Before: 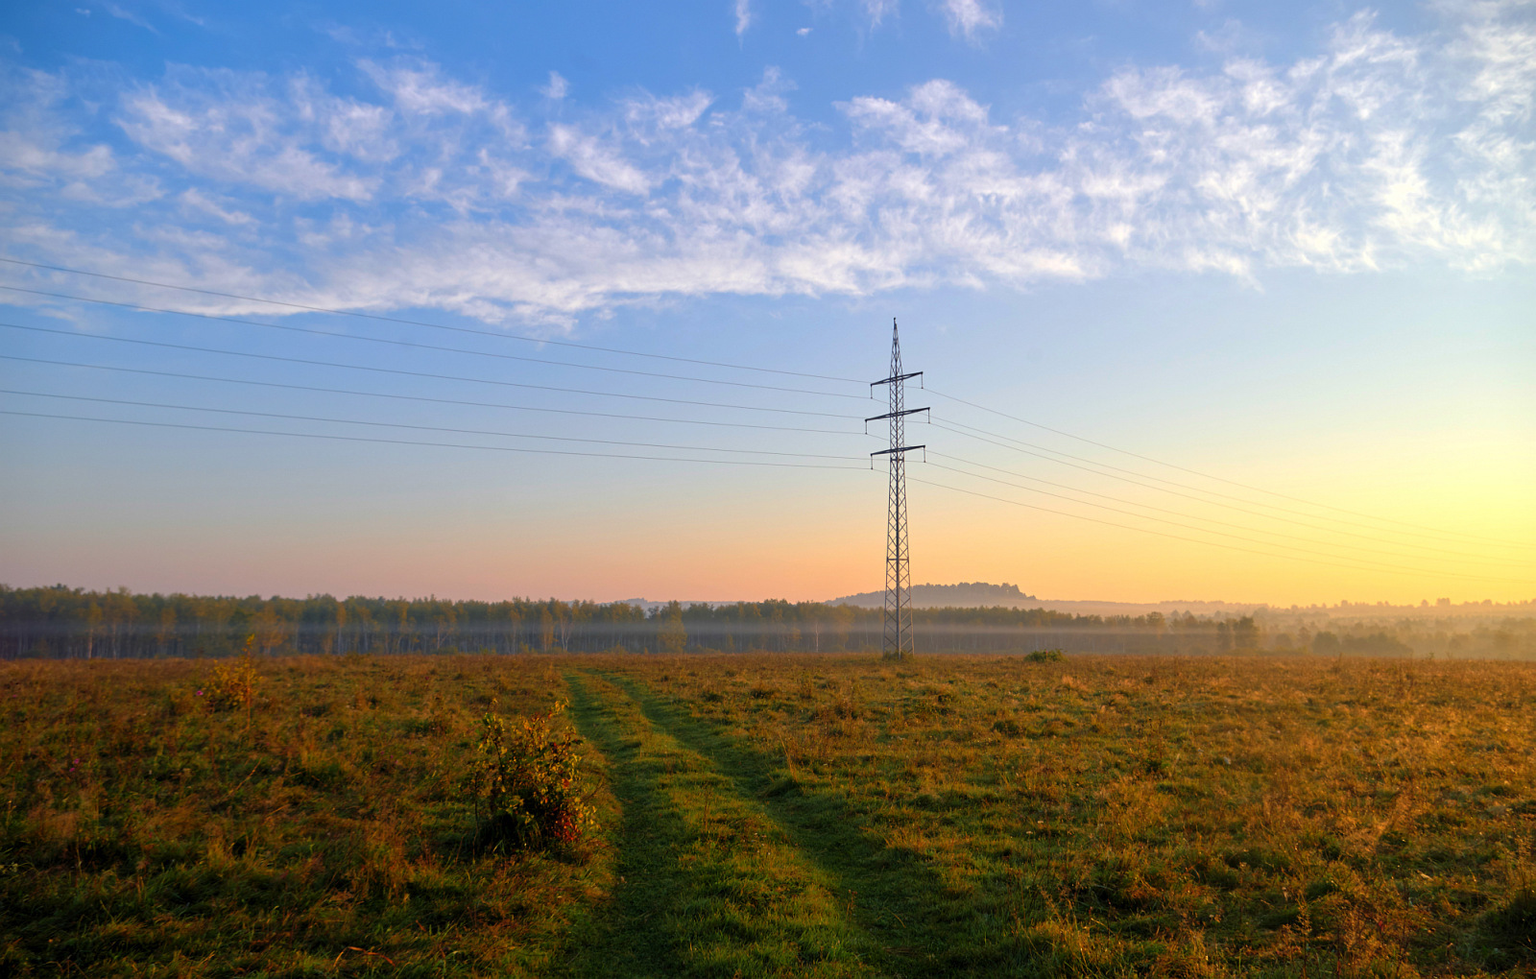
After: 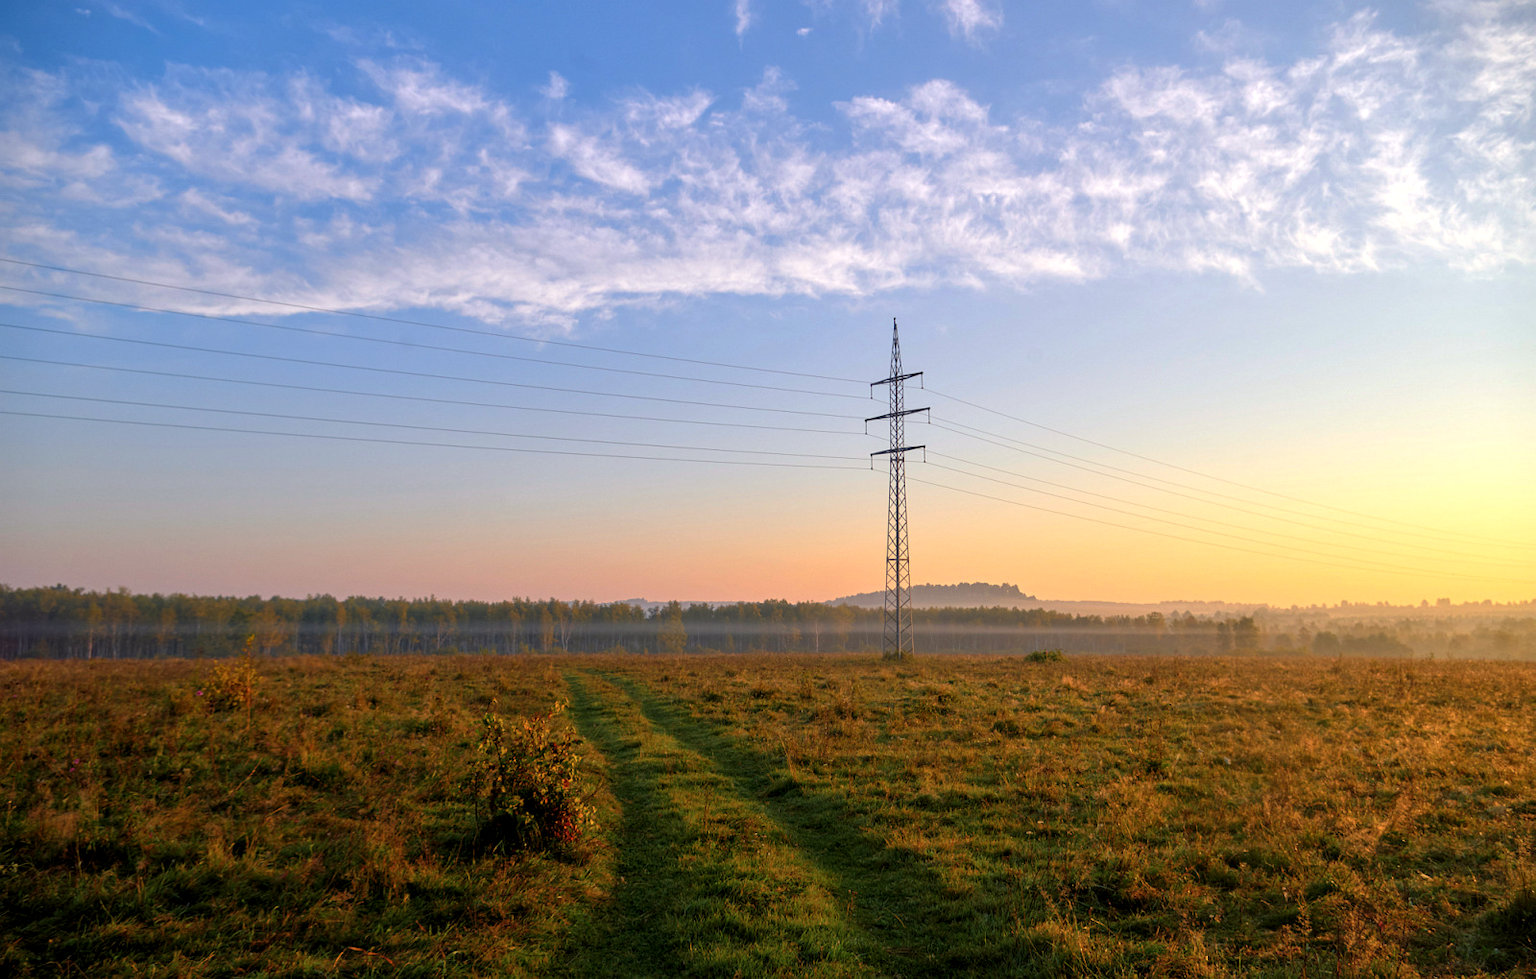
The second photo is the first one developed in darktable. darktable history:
local contrast: on, module defaults
color correction: highlights a* 3.06, highlights b* -0.963, shadows a* -0.097, shadows b* 2.1, saturation 0.976
